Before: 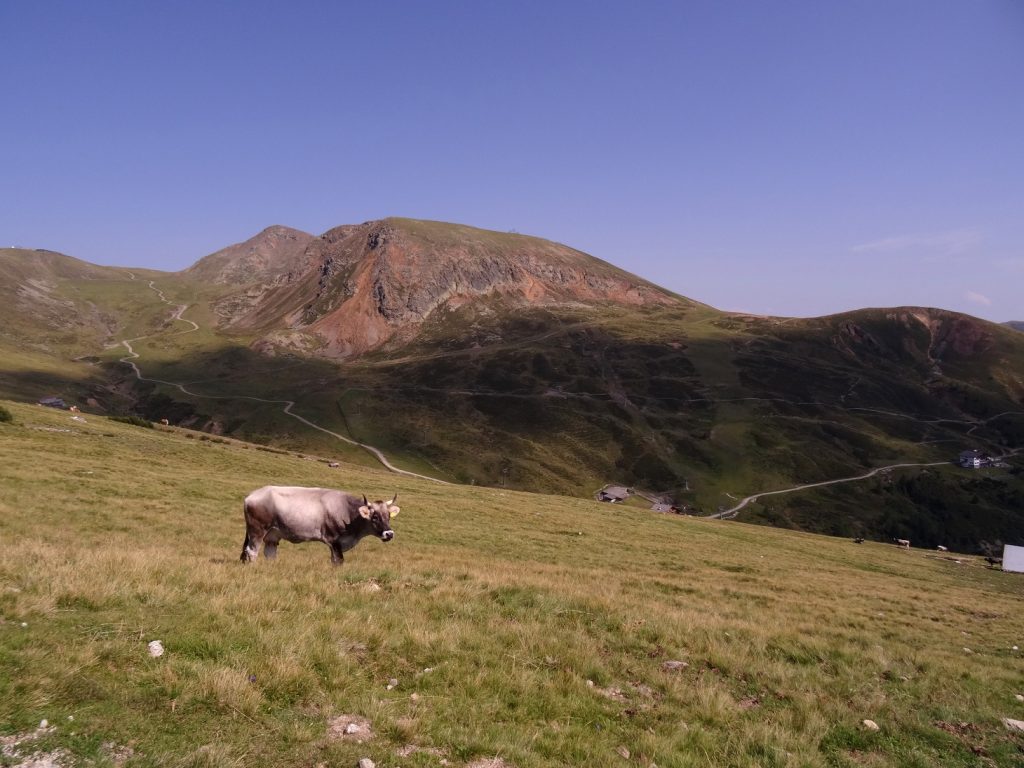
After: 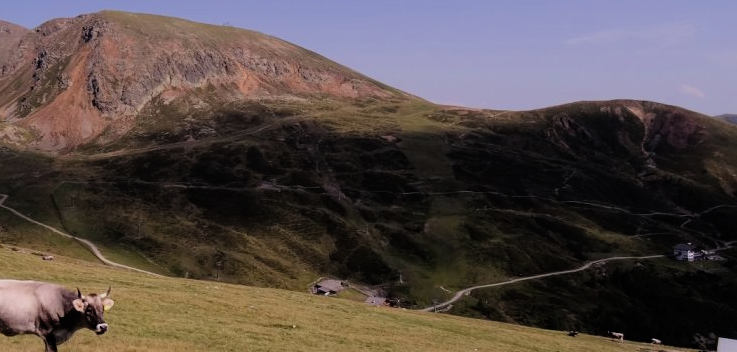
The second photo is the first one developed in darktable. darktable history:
filmic rgb: black relative exposure -7.92 EV, white relative exposure 4.13 EV, threshold 3 EV, hardness 4.02, latitude 51.22%, contrast 1.013, shadows ↔ highlights balance 5.35%, color science v5 (2021), contrast in shadows safe, contrast in highlights safe, enable highlight reconstruction true
crop and rotate: left 27.938%, top 27.046%, bottom 27.046%
